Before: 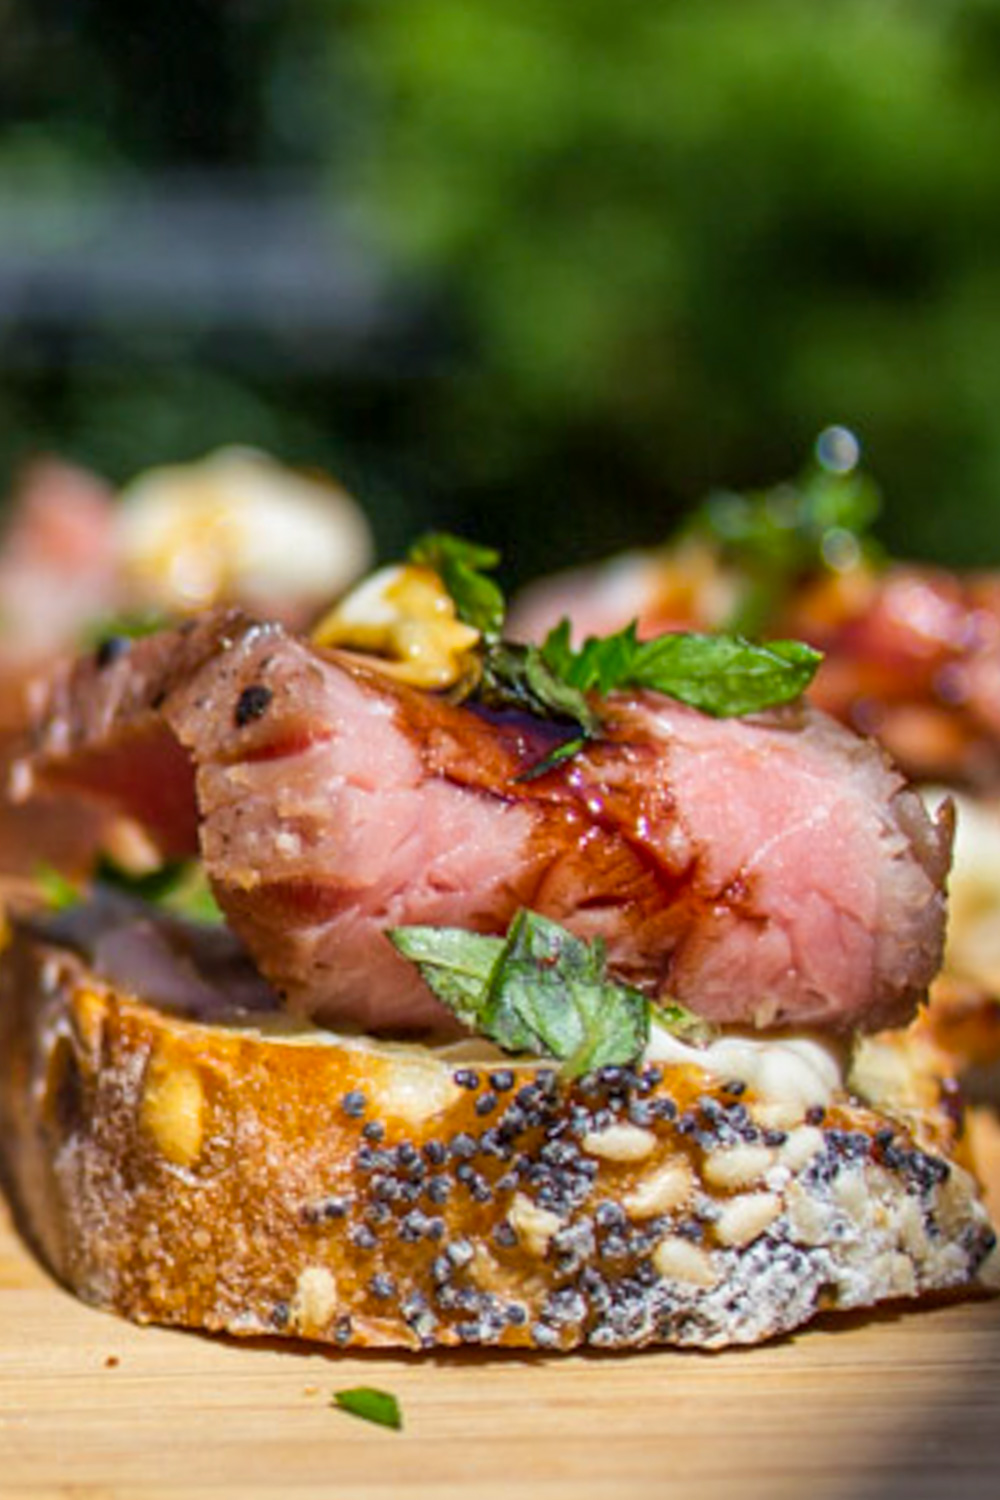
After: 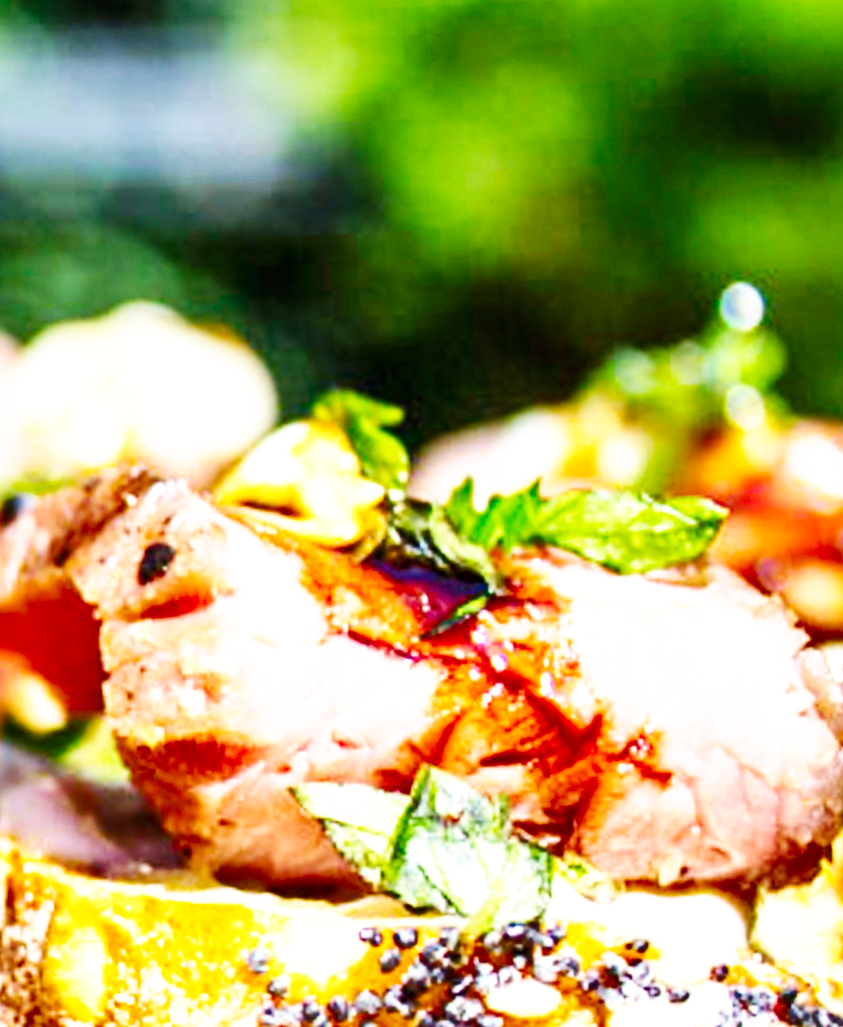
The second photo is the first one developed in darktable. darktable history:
crop and rotate: left 9.678%, top 9.591%, right 5.979%, bottom 21.908%
shadows and highlights: low approximation 0.01, soften with gaussian
exposure: black level correction 0, exposure 1.095 EV, compensate exposure bias true, compensate highlight preservation false
base curve: curves: ch0 [(0, 0) (0.007, 0.004) (0.027, 0.03) (0.046, 0.07) (0.207, 0.54) (0.442, 0.872) (0.673, 0.972) (1, 1)], preserve colors none
